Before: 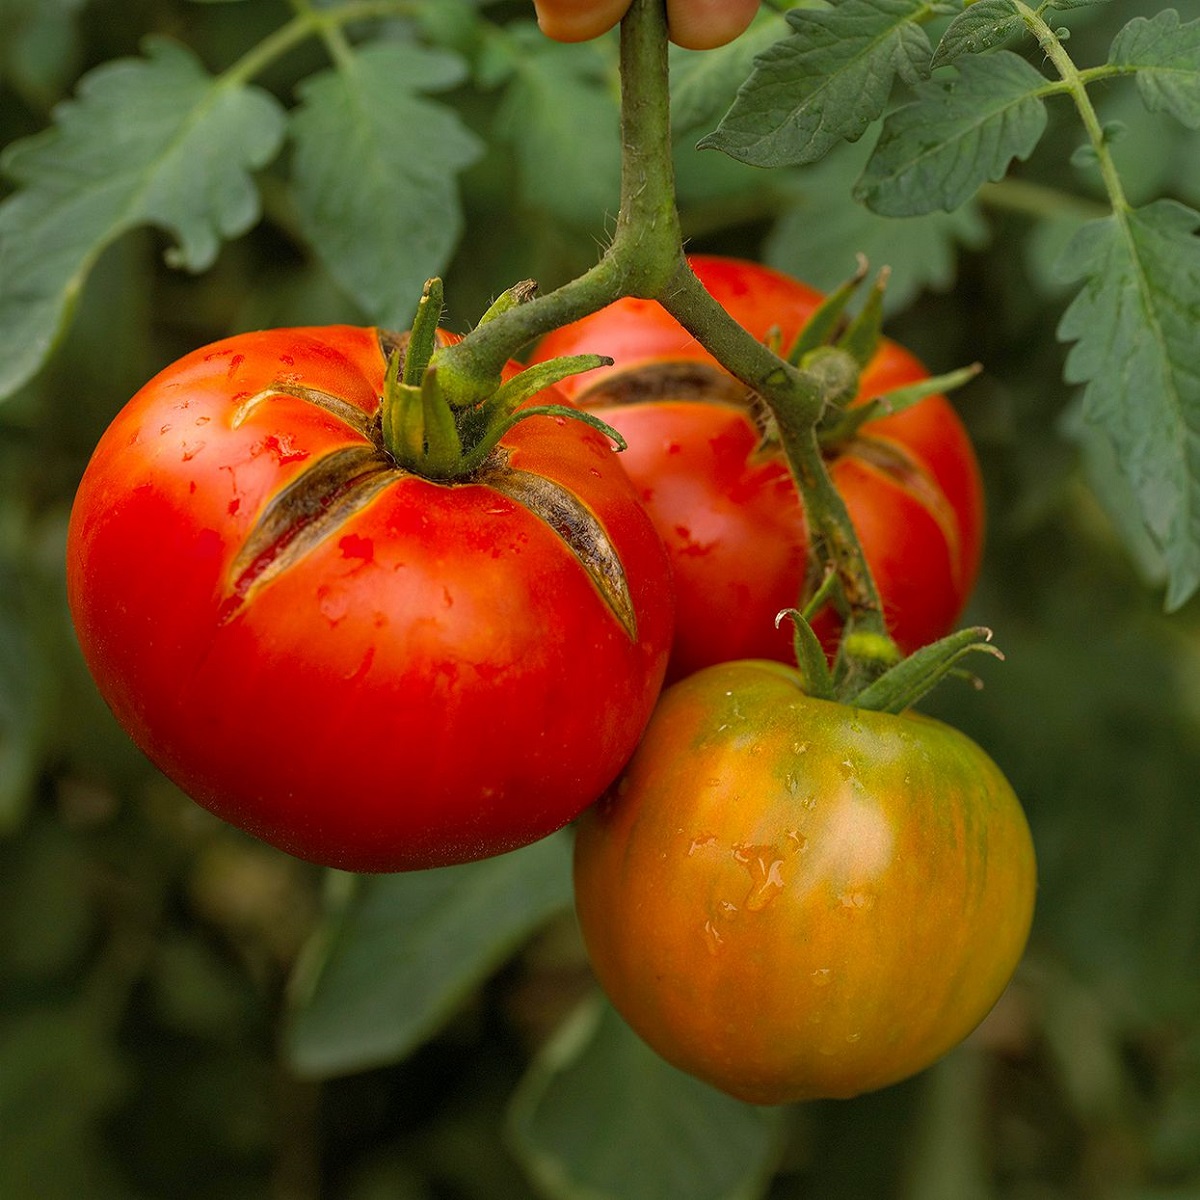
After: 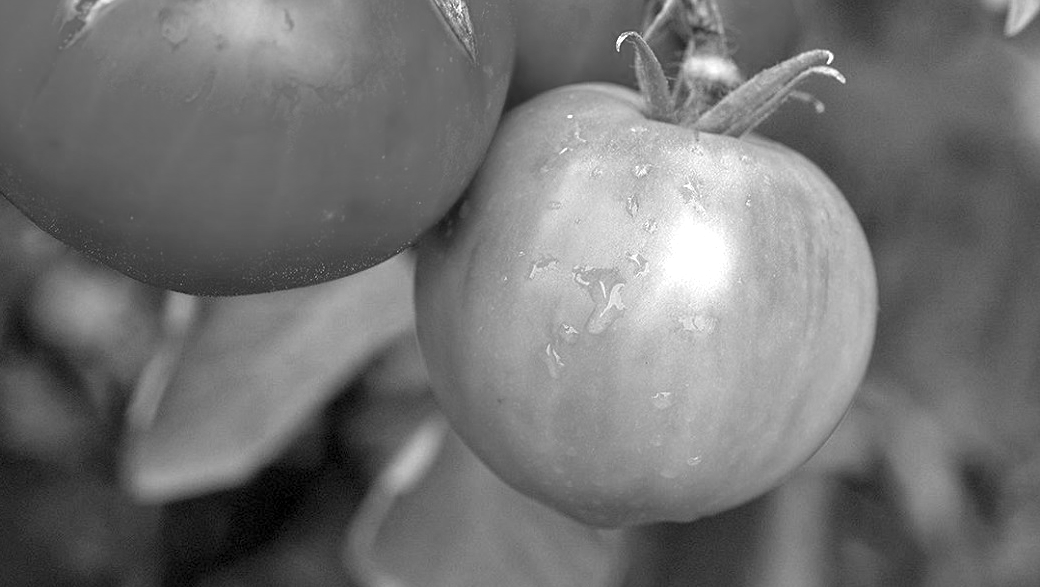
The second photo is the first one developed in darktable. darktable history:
exposure: black level correction 0.001, exposure 1.735 EV, compensate highlight preservation false
monochrome: size 1
crop and rotate: left 13.306%, top 48.129%, bottom 2.928%
